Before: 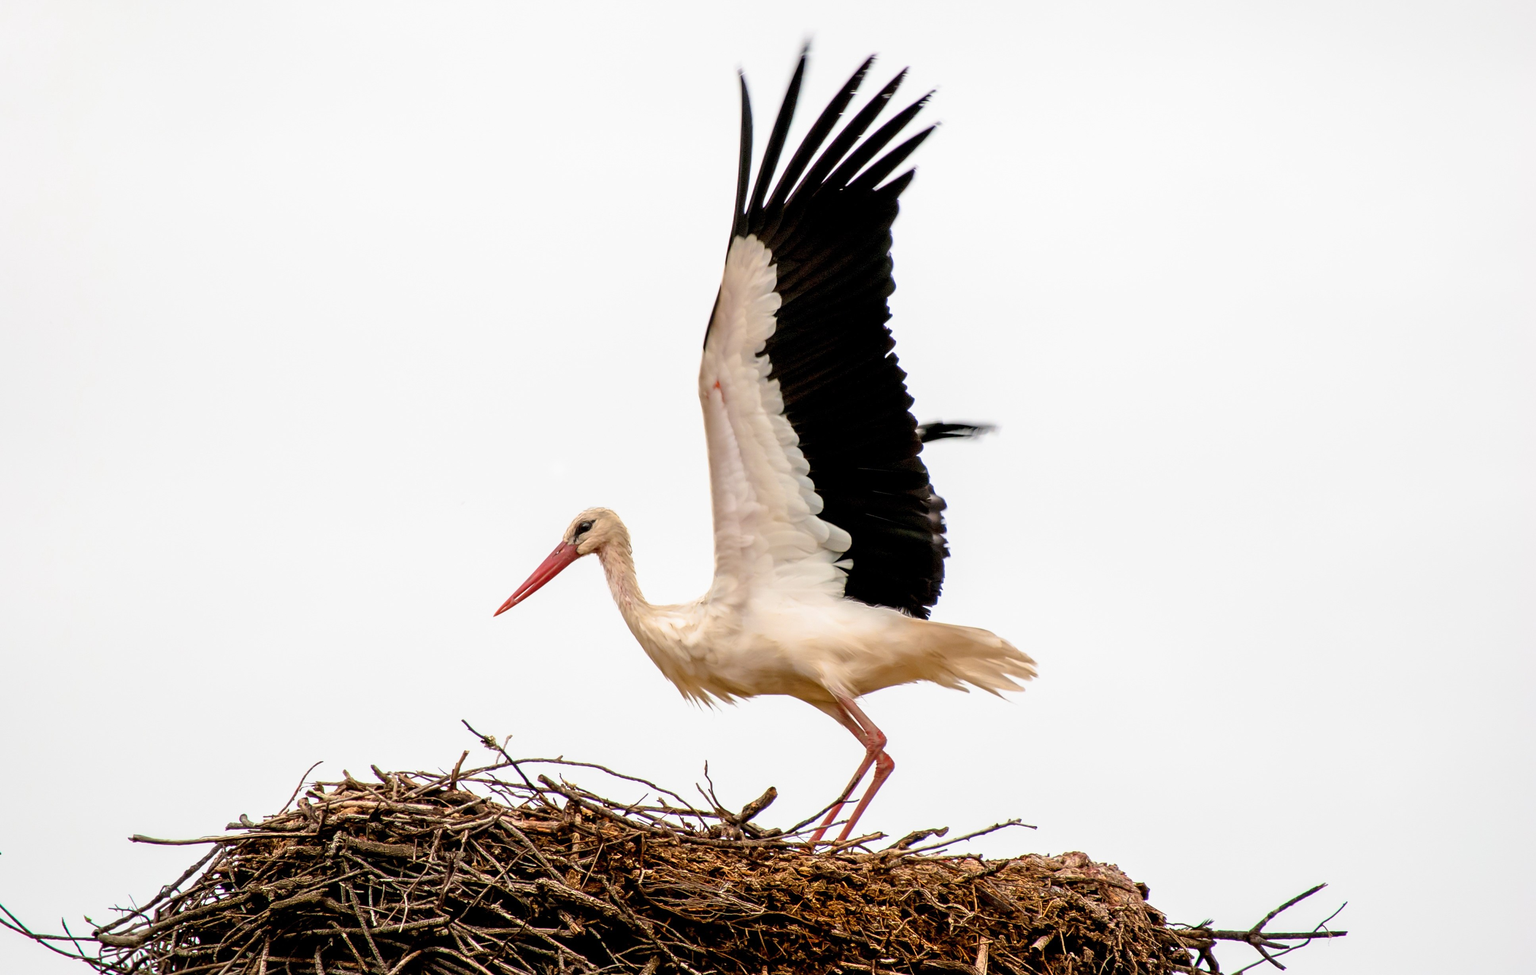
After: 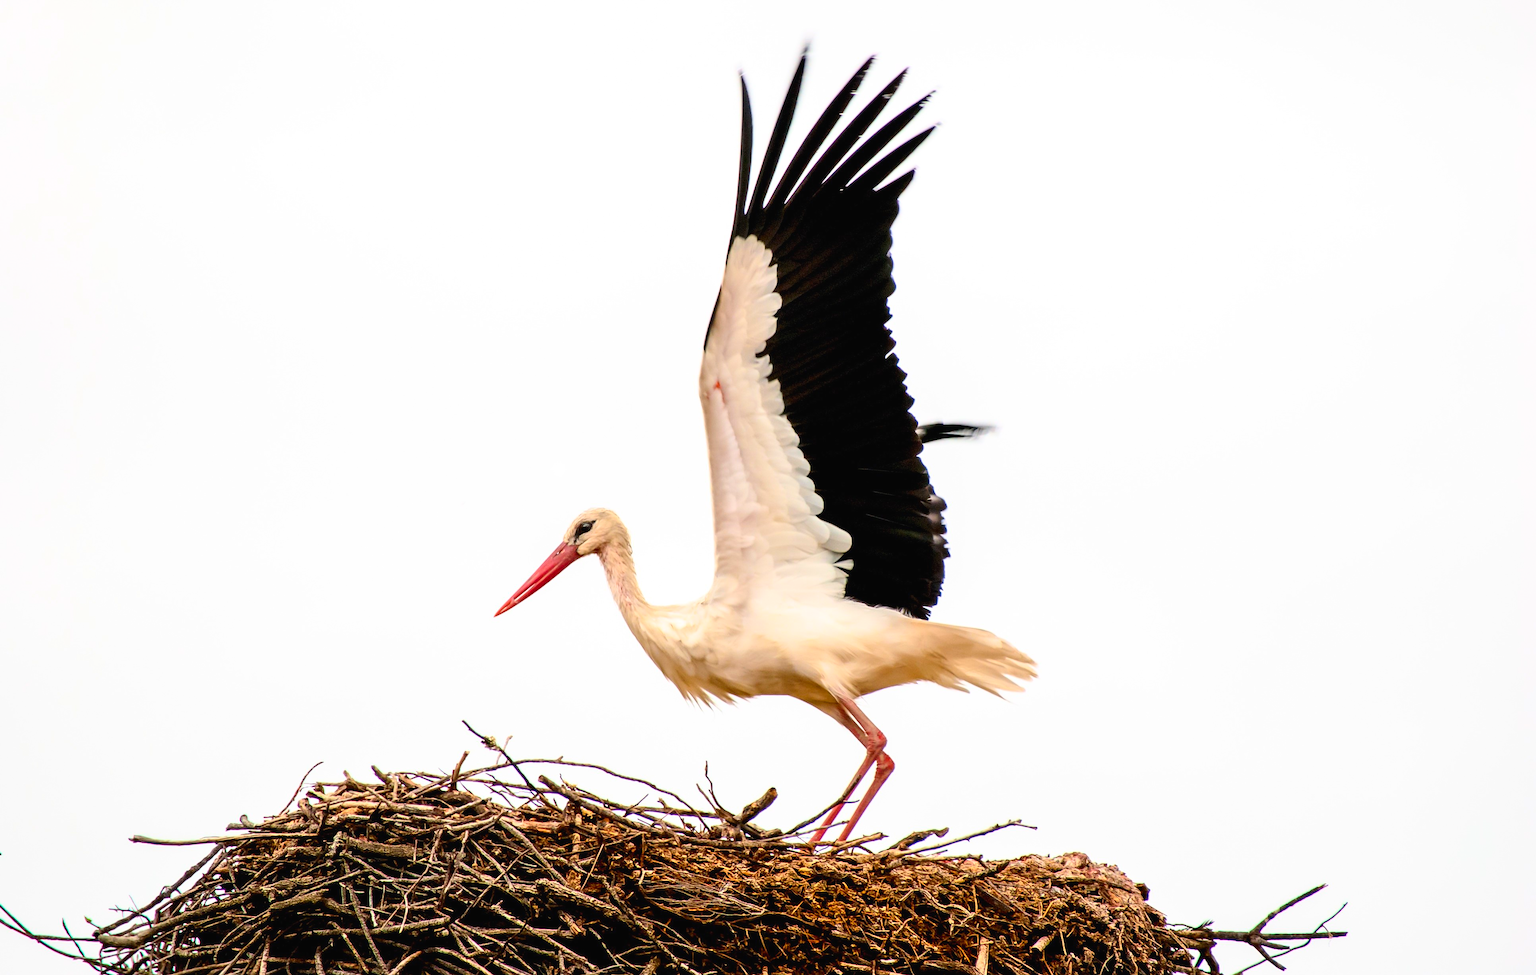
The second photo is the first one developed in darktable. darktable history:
exposure: black level correction -0.001, exposure 0.08 EV, compensate highlight preservation false
contrast brightness saturation: contrast 0.228, brightness 0.105, saturation 0.293
